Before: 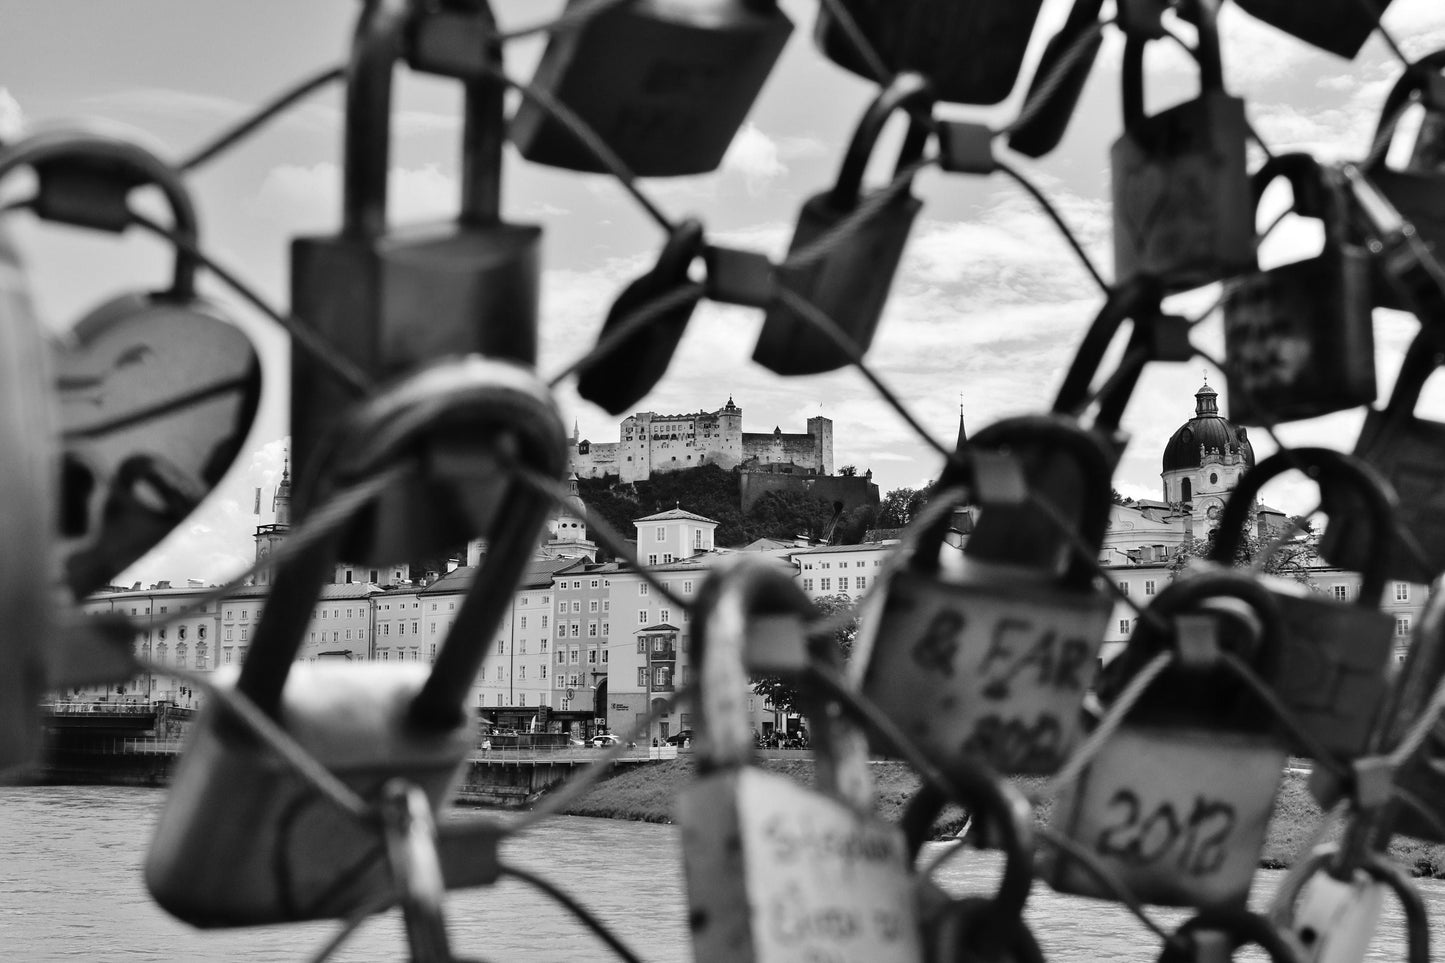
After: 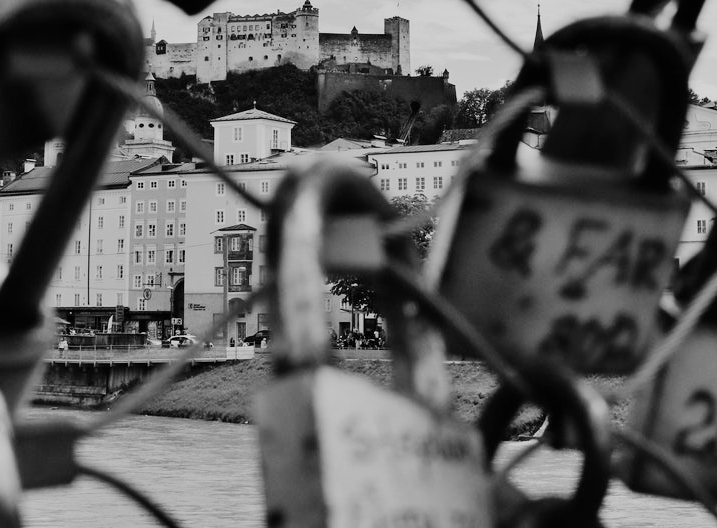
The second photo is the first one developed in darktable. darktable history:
filmic rgb: black relative exposure -7.65 EV, white relative exposure 4.56 EV, hardness 3.61, preserve chrominance no, color science v5 (2021), contrast in shadows safe, contrast in highlights safe
contrast brightness saturation: contrast 0.102, brightness 0.024, saturation 0.02
crop: left 29.313%, top 41.633%, right 21.061%, bottom 3.492%
color correction: highlights a* -0.151, highlights b* 0.084
